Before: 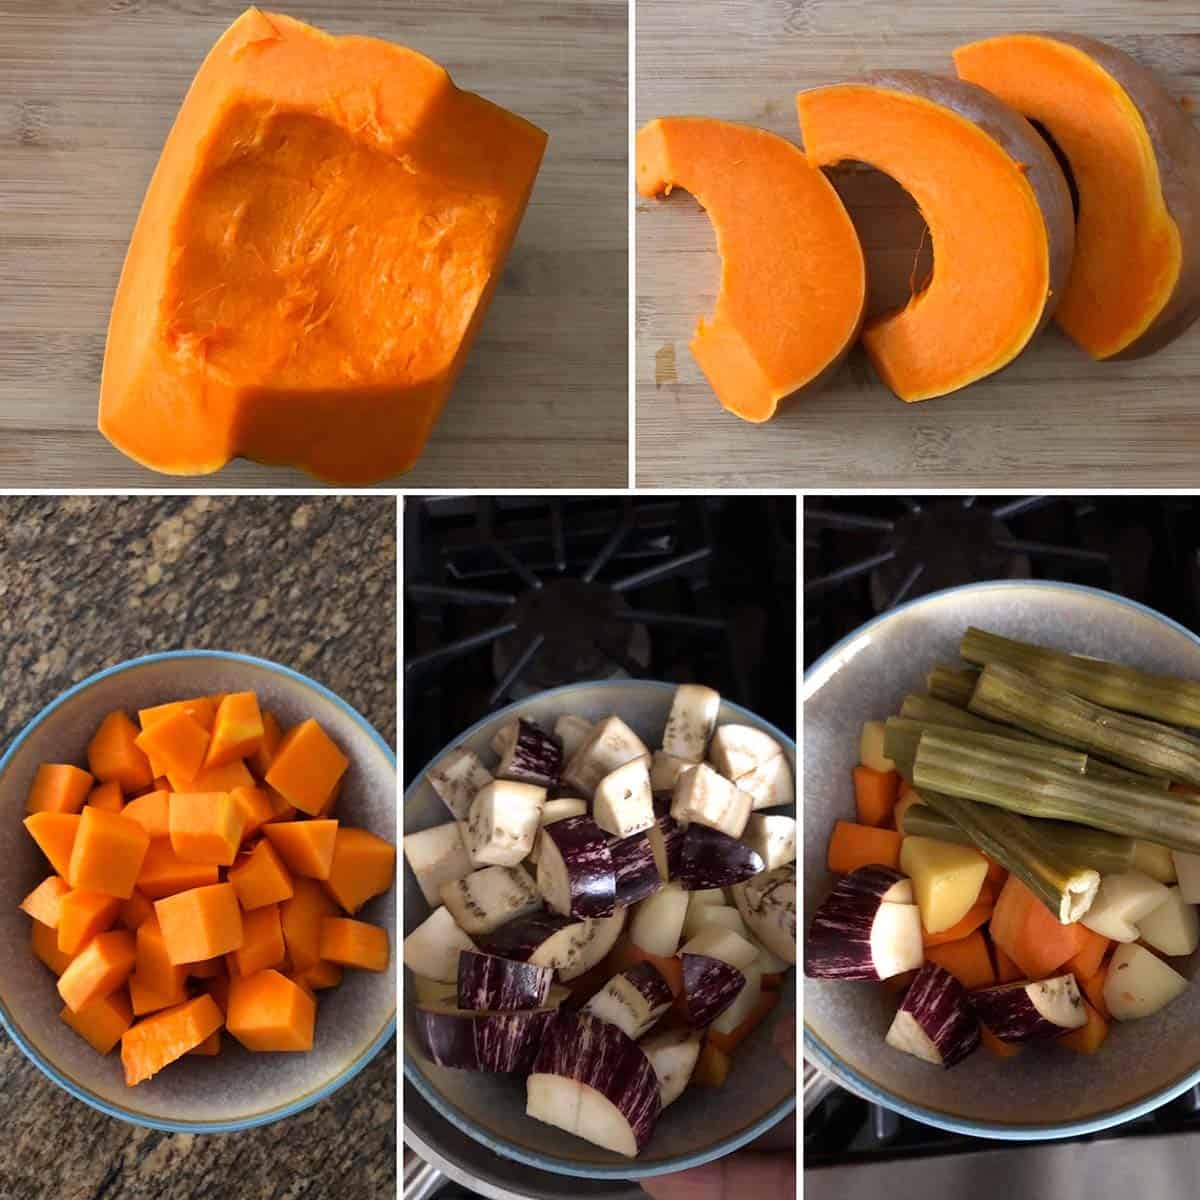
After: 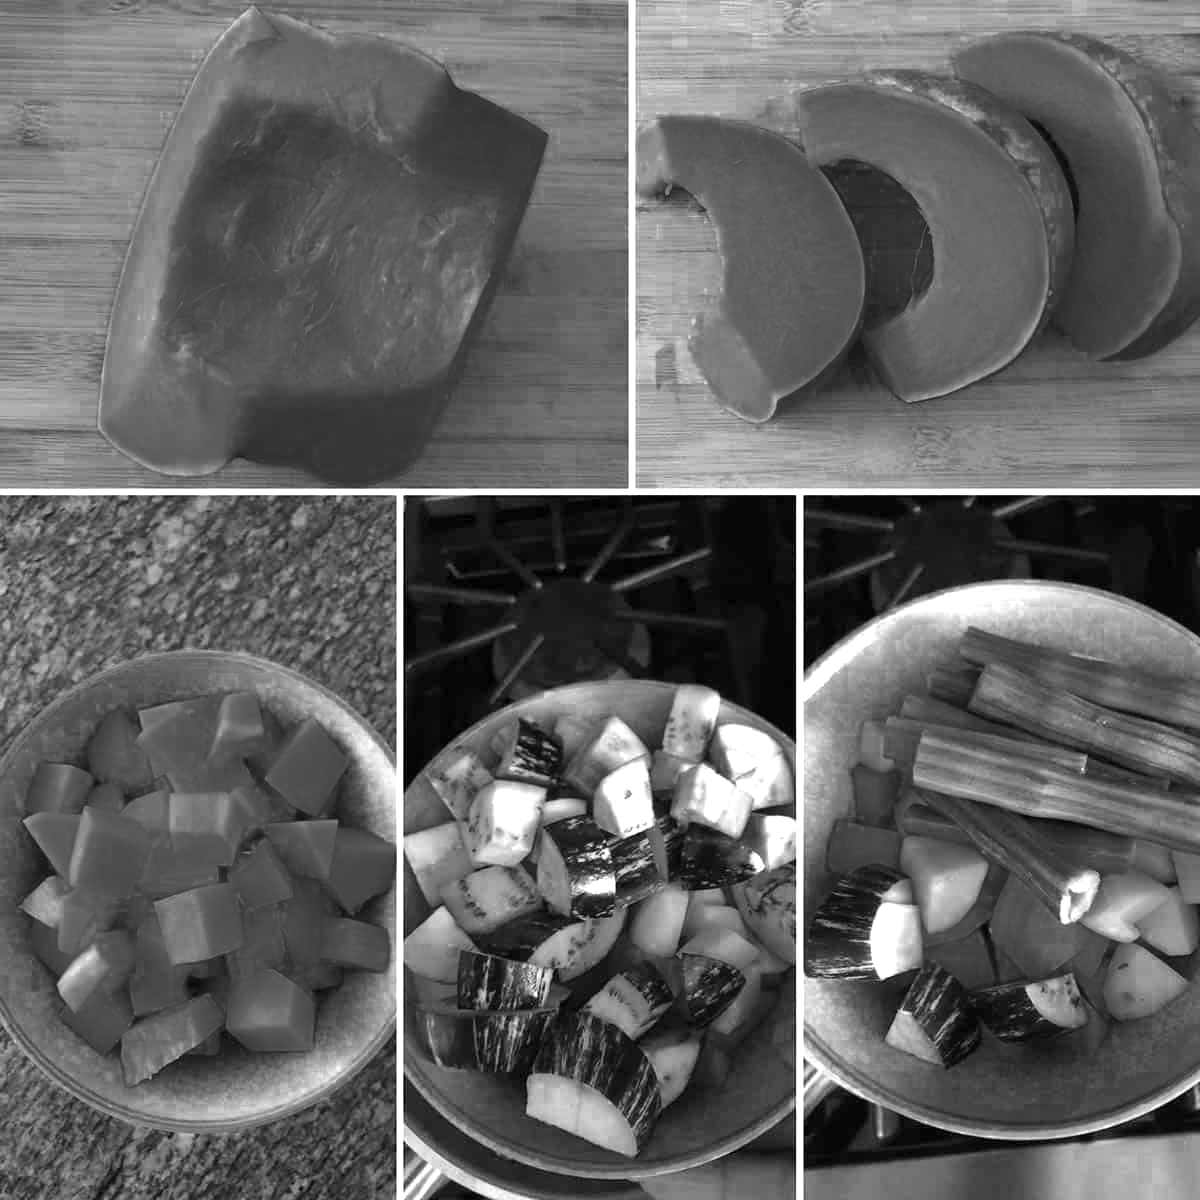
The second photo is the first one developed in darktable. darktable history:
shadows and highlights: low approximation 0.01, soften with gaussian
exposure: black level correction 0, exposure 0.691 EV, compensate highlight preservation false
color zones: curves: ch0 [(0.002, 0.589) (0.107, 0.484) (0.146, 0.249) (0.217, 0.352) (0.309, 0.525) (0.39, 0.404) (0.455, 0.169) (0.597, 0.055) (0.724, 0.212) (0.775, 0.691) (0.869, 0.571) (1, 0.587)]; ch1 [(0, 0) (0.143, 0) (0.286, 0) (0.429, 0) (0.571, 0) (0.714, 0) (0.857, 0)]
